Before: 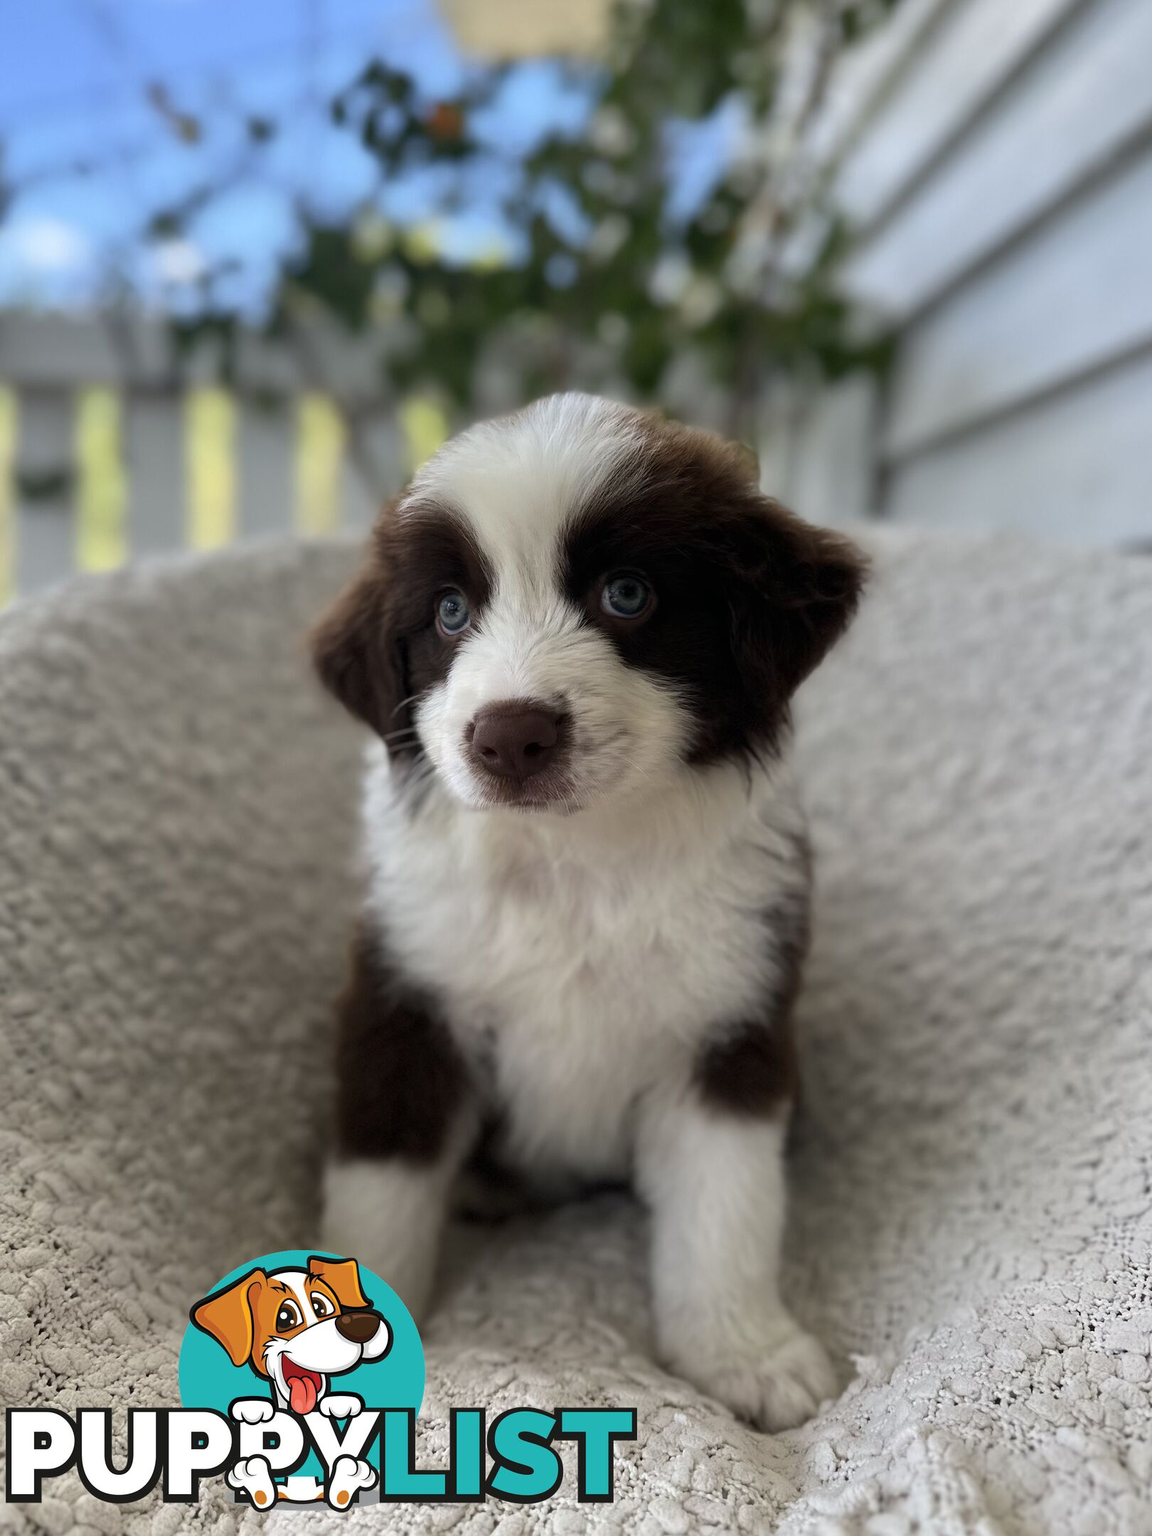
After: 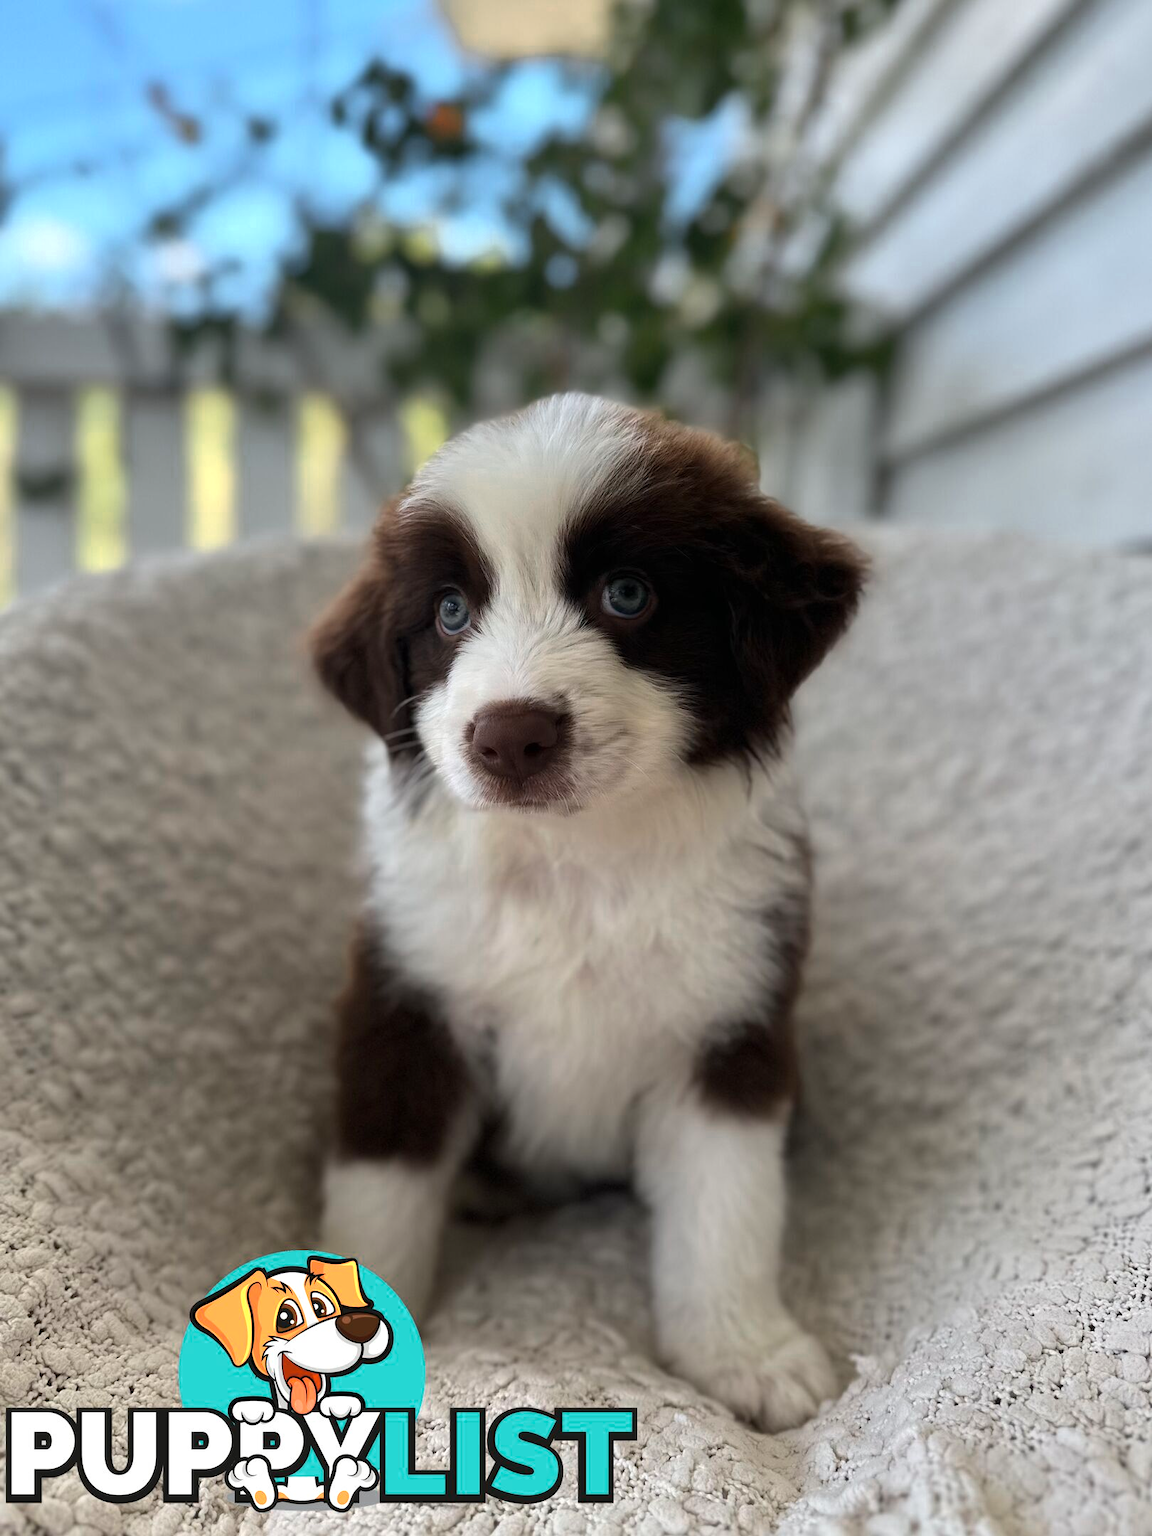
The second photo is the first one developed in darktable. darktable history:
tone equalizer: on, module defaults
color zones: curves: ch0 [(0.018, 0.548) (0.197, 0.654) (0.425, 0.447) (0.605, 0.658) (0.732, 0.579)]; ch1 [(0.105, 0.531) (0.224, 0.531) (0.386, 0.39) (0.618, 0.456) (0.732, 0.456) (0.956, 0.421)]; ch2 [(0.039, 0.583) (0.215, 0.465) (0.399, 0.544) (0.465, 0.548) (0.614, 0.447) (0.724, 0.43) (0.882, 0.623) (0.956, 0.632)]
